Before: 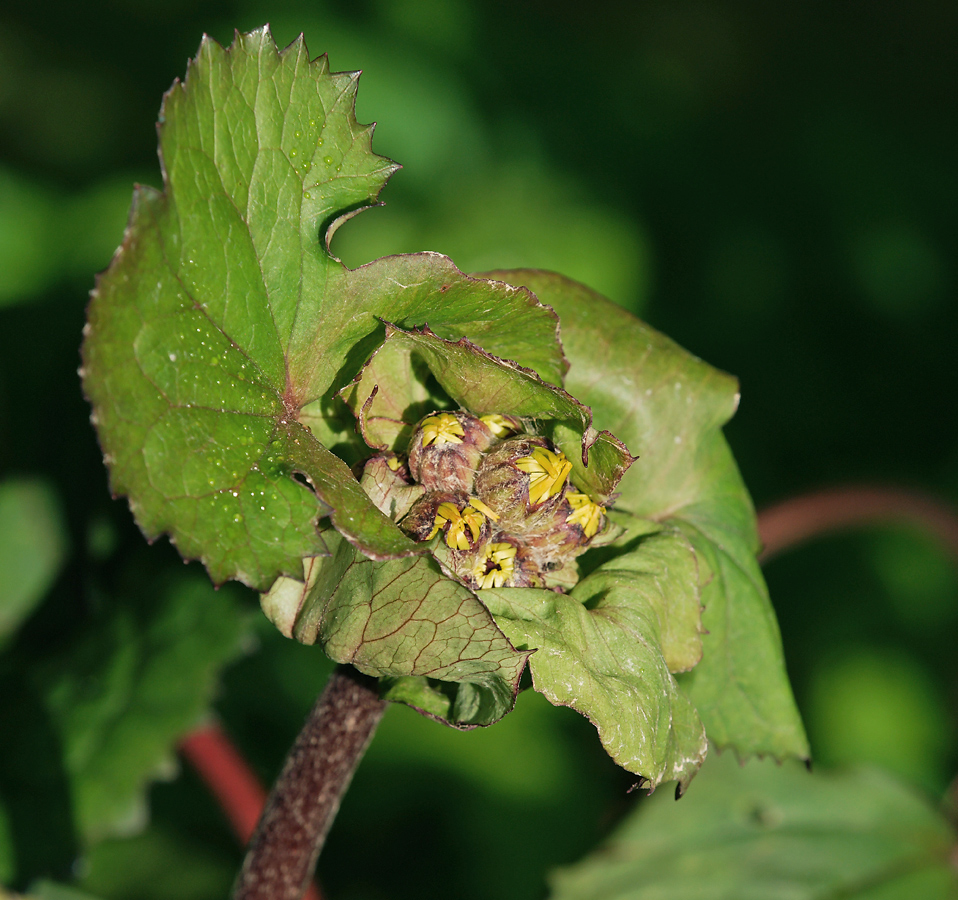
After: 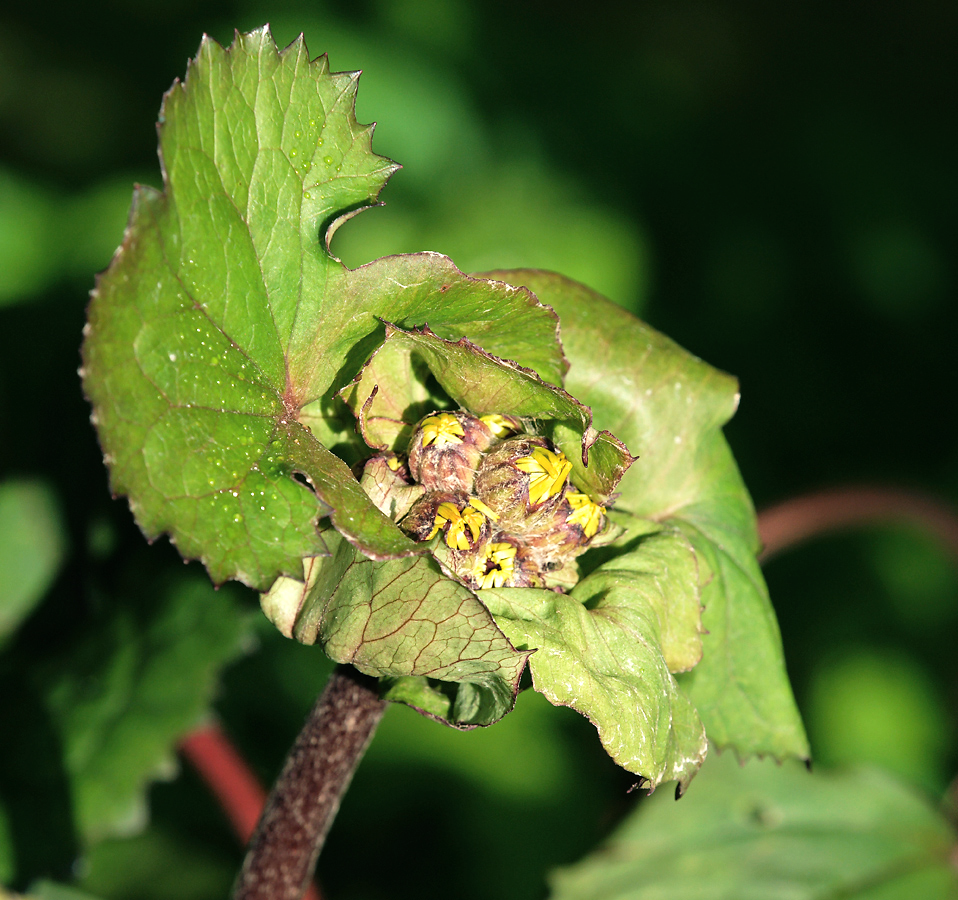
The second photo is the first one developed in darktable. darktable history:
tone equalizer: -8 EV -0.73 EV, -7 EV -0.712 EV, -6 EV -0.604 EV, -5 EV -0.368 EV, -3 EV 0.402 EV, -2 EV 0.6 EV, -1 EV 0.7 EV, +0 EV 0.758 EV
